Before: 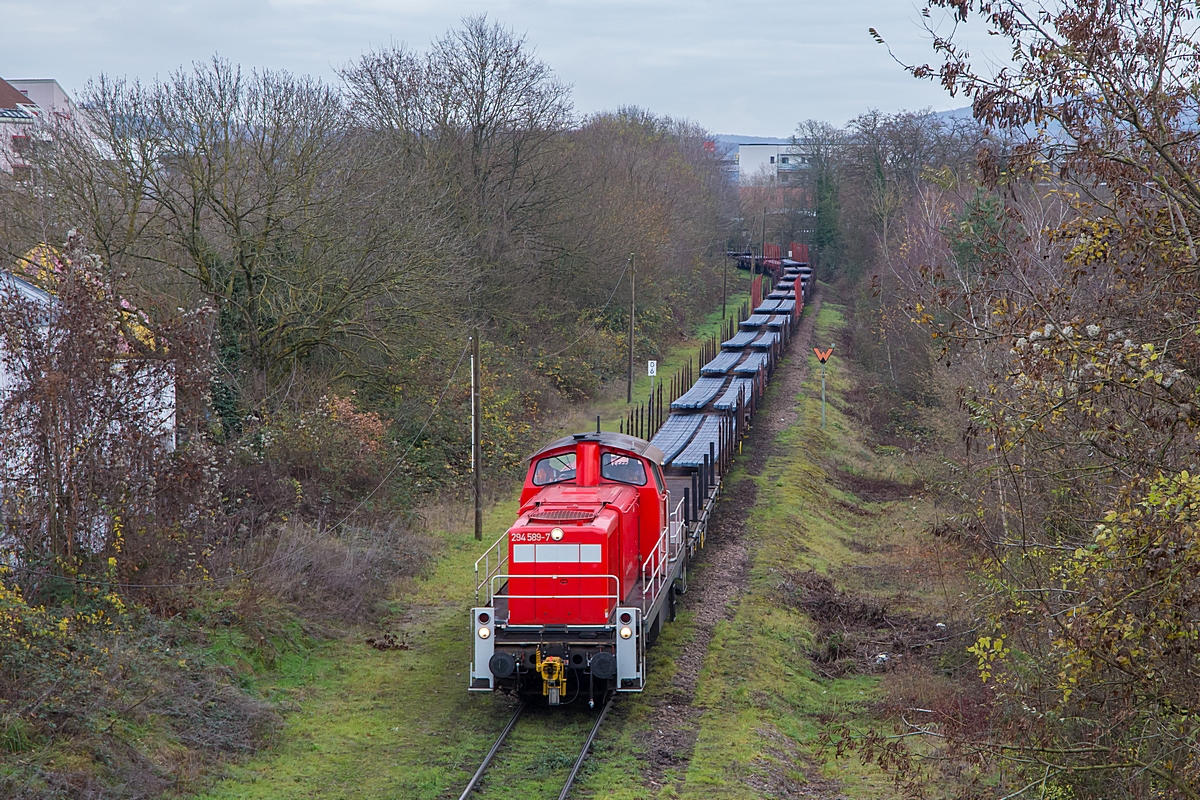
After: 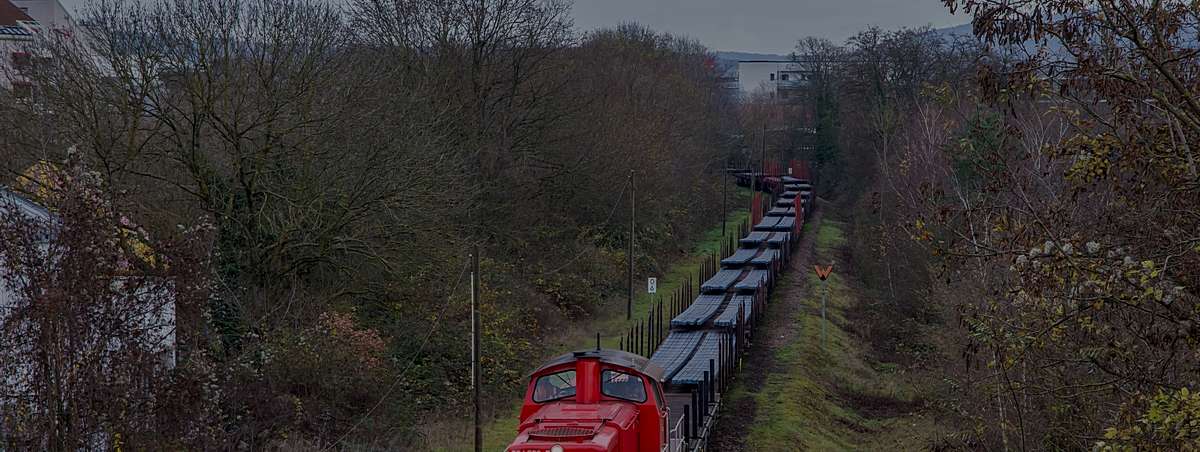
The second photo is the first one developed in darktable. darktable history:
contrast brightness saturation: contrast 0.202, brightness 0.168, saturation 0.222
exposure: exposure -2.38 EV, compensate highlight preservation false
crop and rotate: top 10.494%, bottom 32.94%
local contrast: detail 130%
